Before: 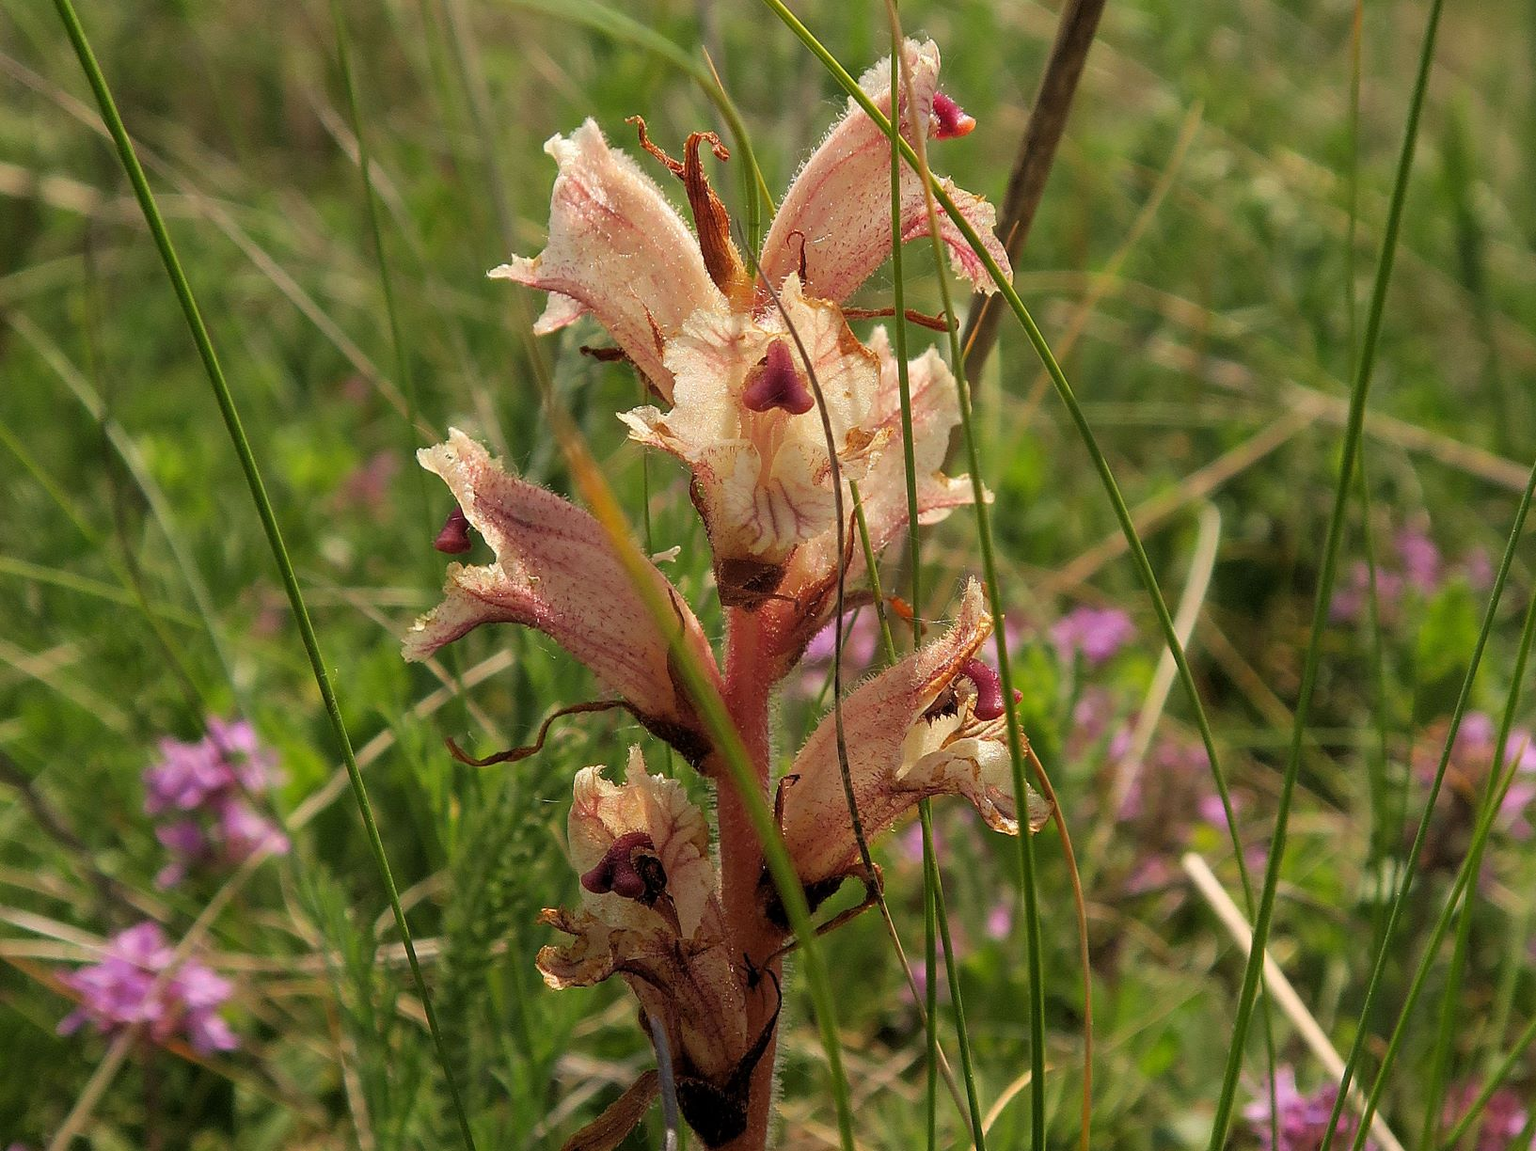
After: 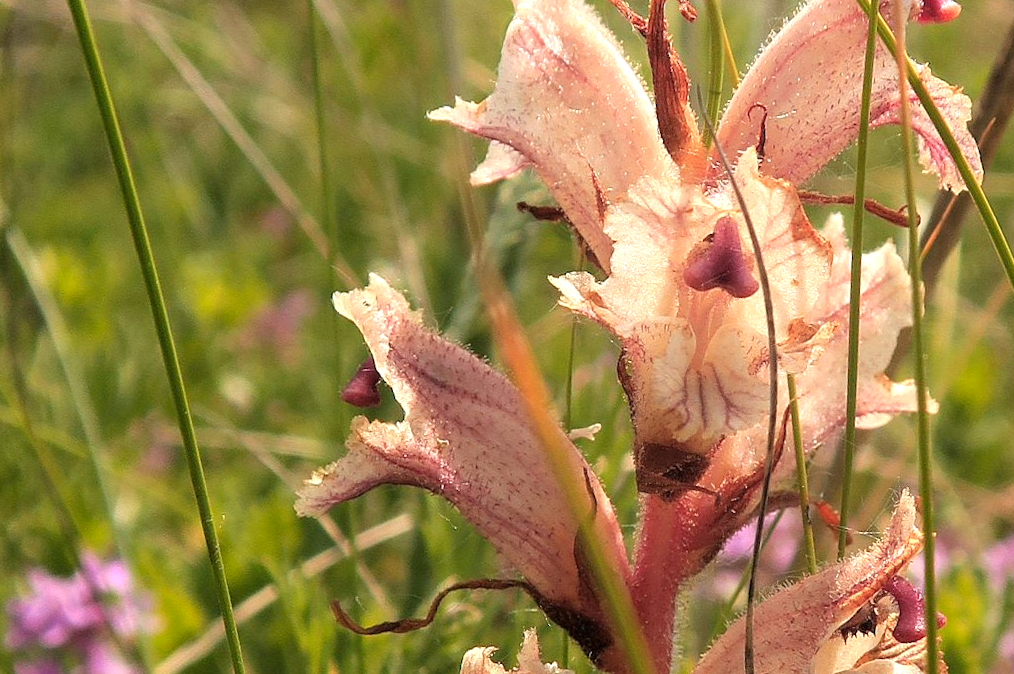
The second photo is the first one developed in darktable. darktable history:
crop and rotate: angle -6.04°, left 2.029%, top 6.93%, right 27.451%, bottom 30.579%
exposure: exposure 0.567 EV, compensate highlight preservation false
shadows and highlights: shadows -25.82, highlights 51.26, soften with gaussian
color zones: curves: ch1 [(0, 0.469) (0.072, 0.457) (0.243, 0.494) (0.429, 0.5) (0.571, 0.5) (0.714, 0.5) (0.857, 0.5) (1, 0.469)]; ch2 [(0, 0.499) (0.143, 0.467) (0.242, 0.436) (0.429, 0.493) (0.571, 0.5) (0.714, 0.5) (0.857, 0.5) (1, 0.499)]
